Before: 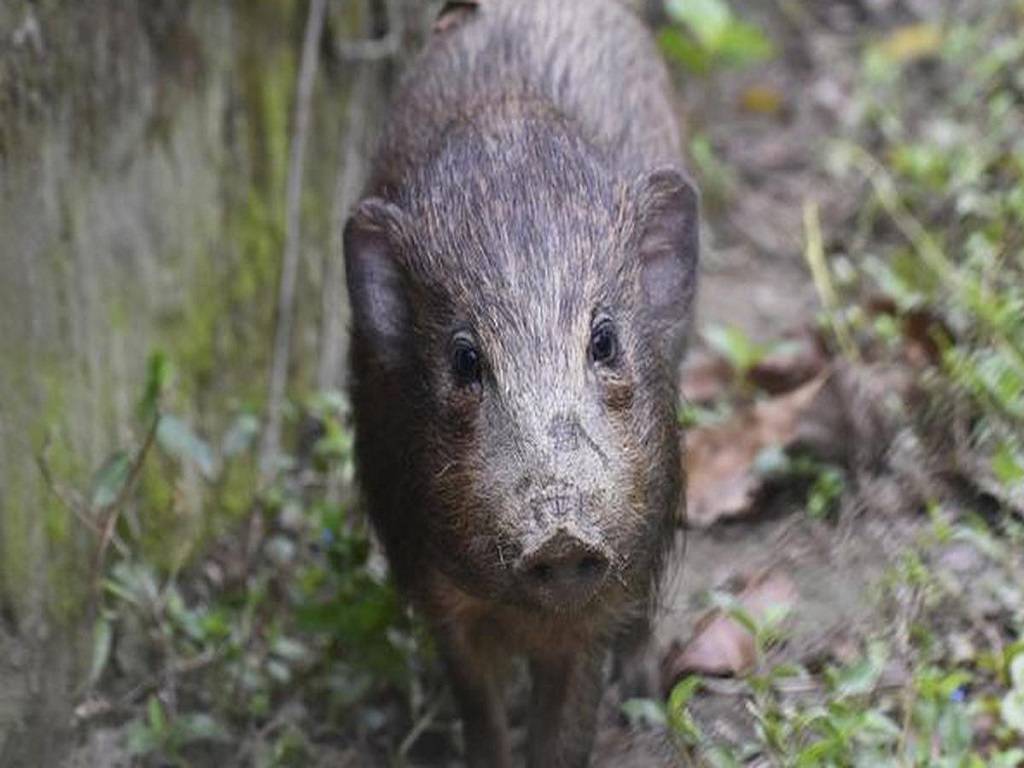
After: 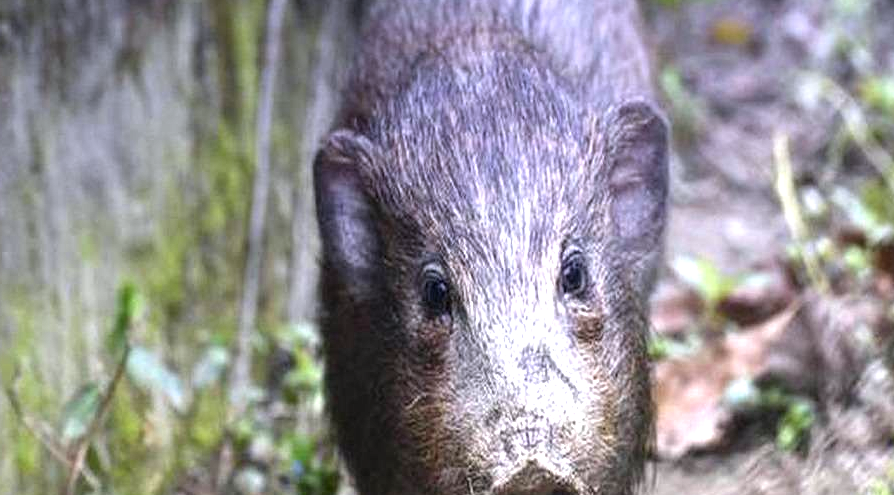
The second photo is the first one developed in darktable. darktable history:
crop: left 3.015%, top 8.969%, right 9.647%, bottom 26.457%
levels: levels [0, 0.352, 0.703]
graduated density: hue 238.83°, saturation 50%
local contrast: on, module defaults
